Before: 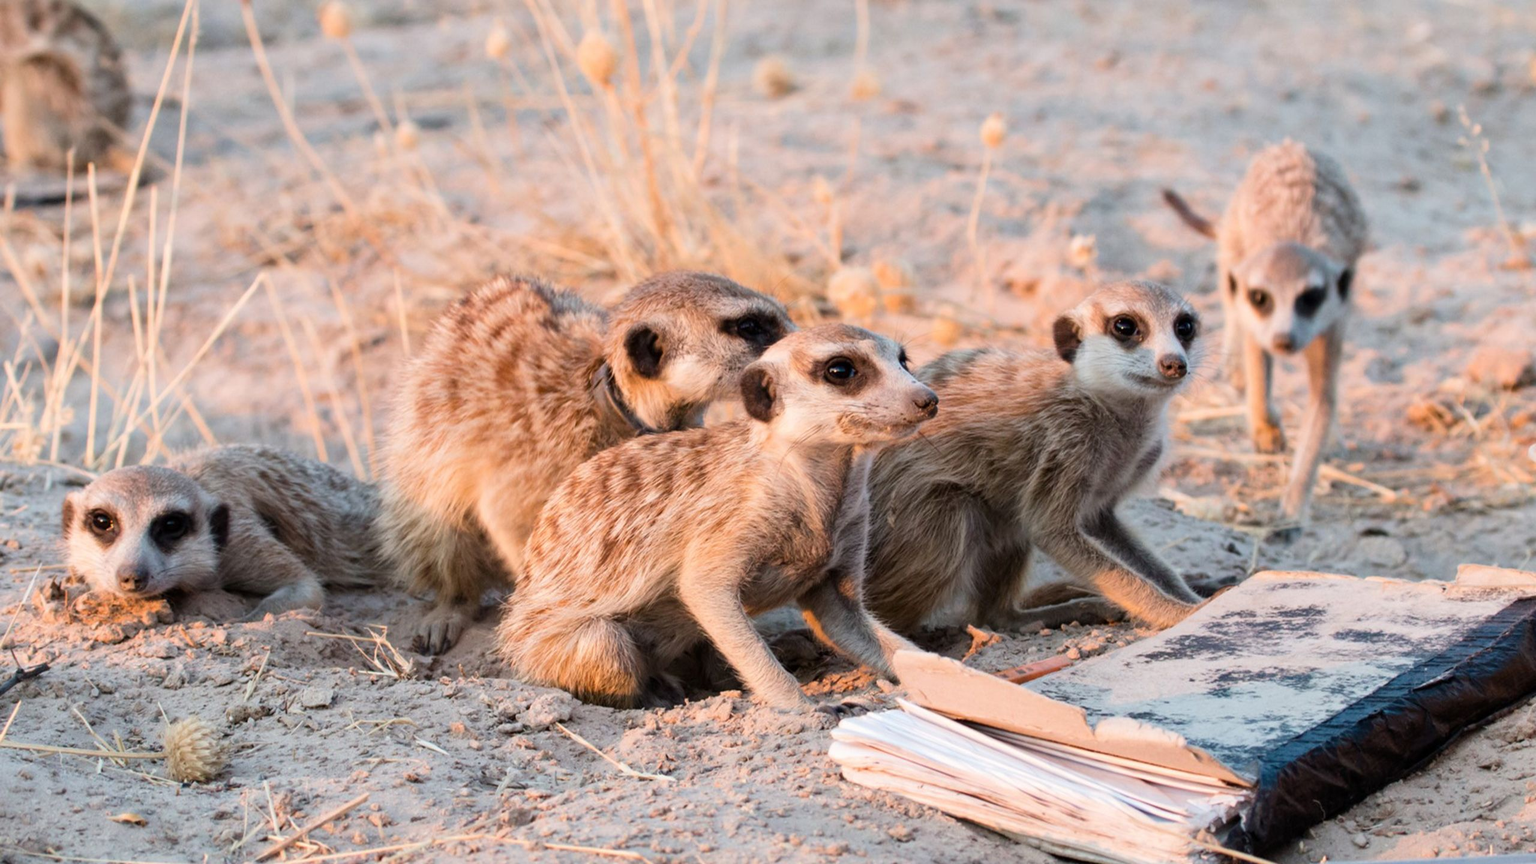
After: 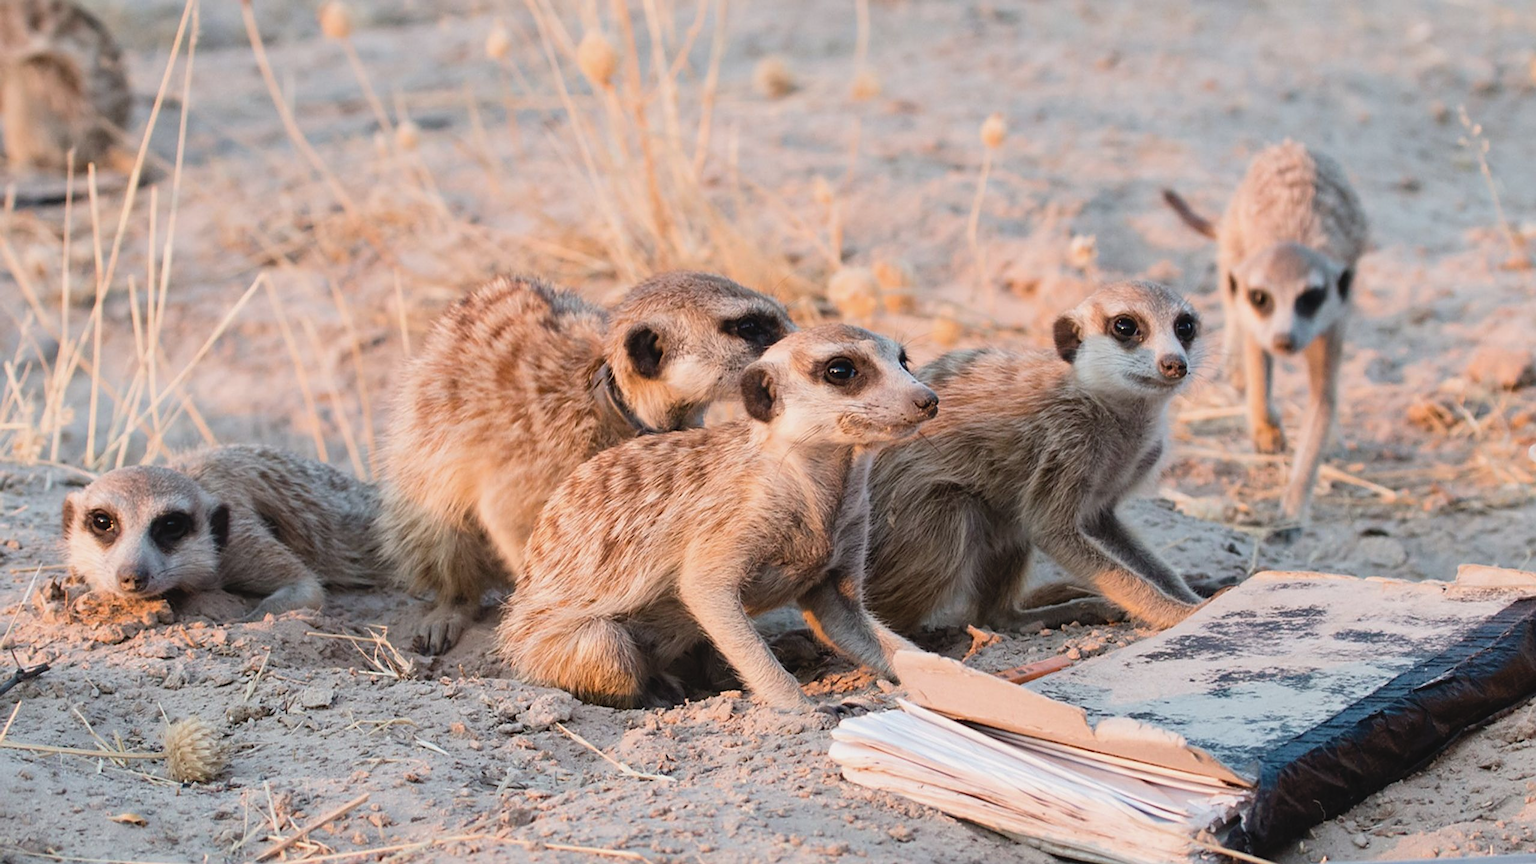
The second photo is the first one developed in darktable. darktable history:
sharpen: on, module defaults
contrast brightness saturation: contrast -0.09, saturation -0.105
